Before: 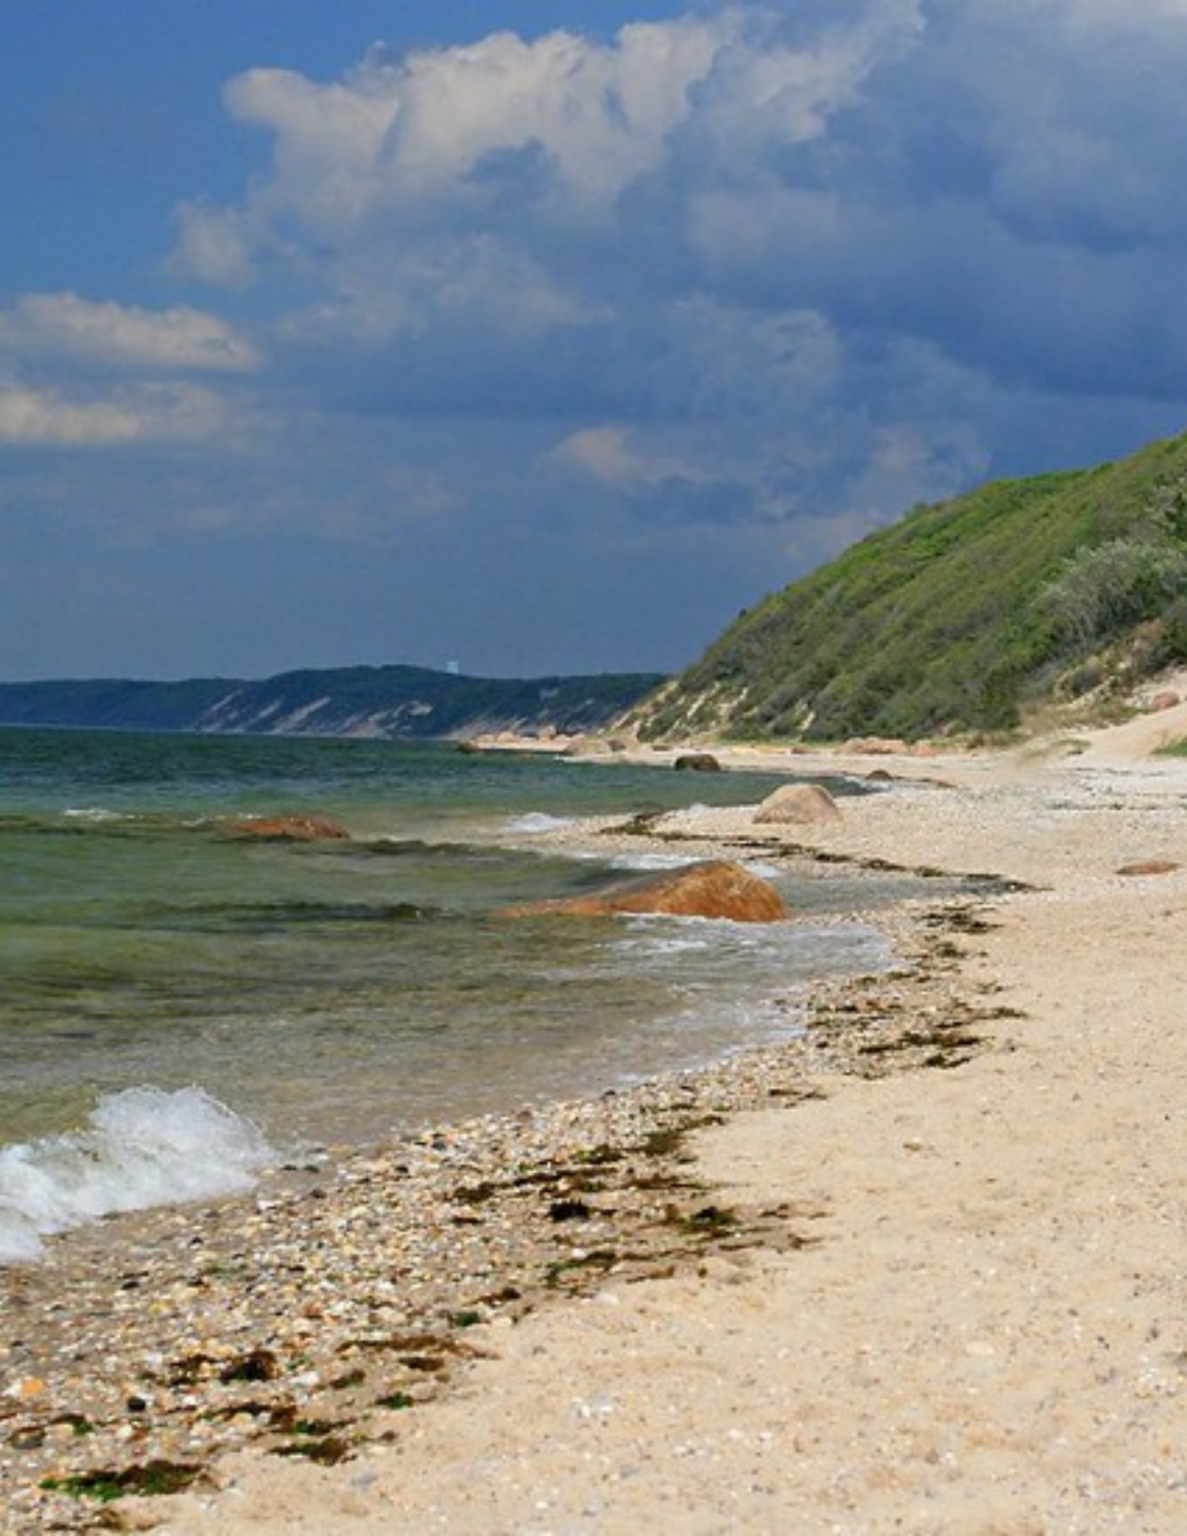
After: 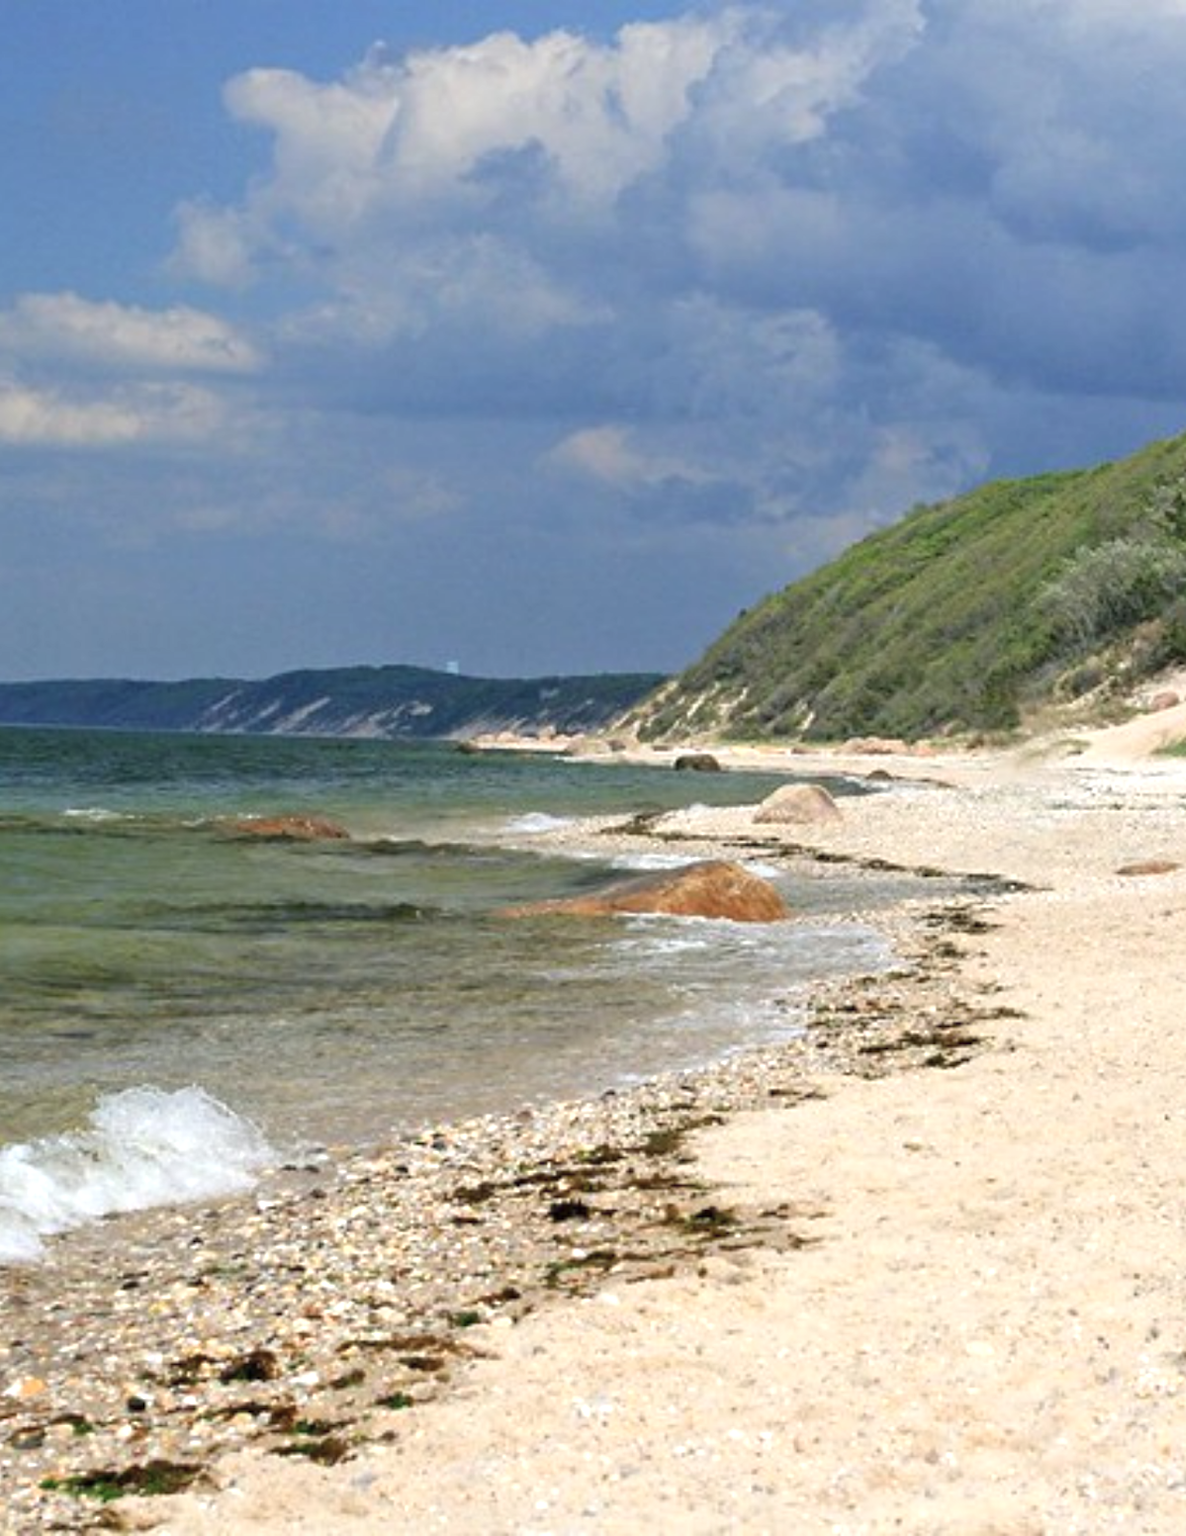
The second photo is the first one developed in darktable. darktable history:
color correction: highlights b* -0.03, saturation 0.824
exposure: exposure 0.554 EV, compensate exposure bias true, compensate highlight preservation false
